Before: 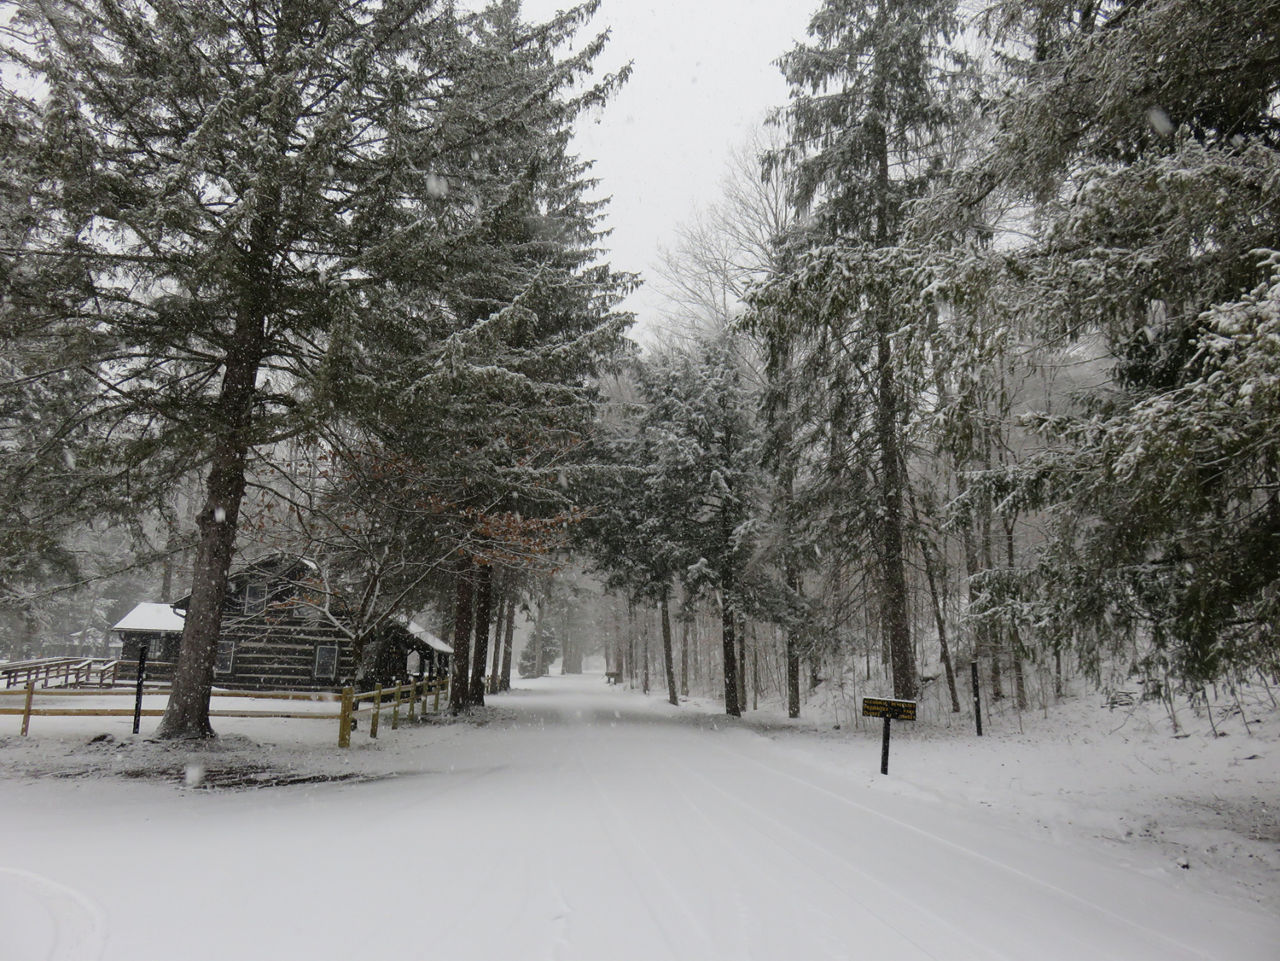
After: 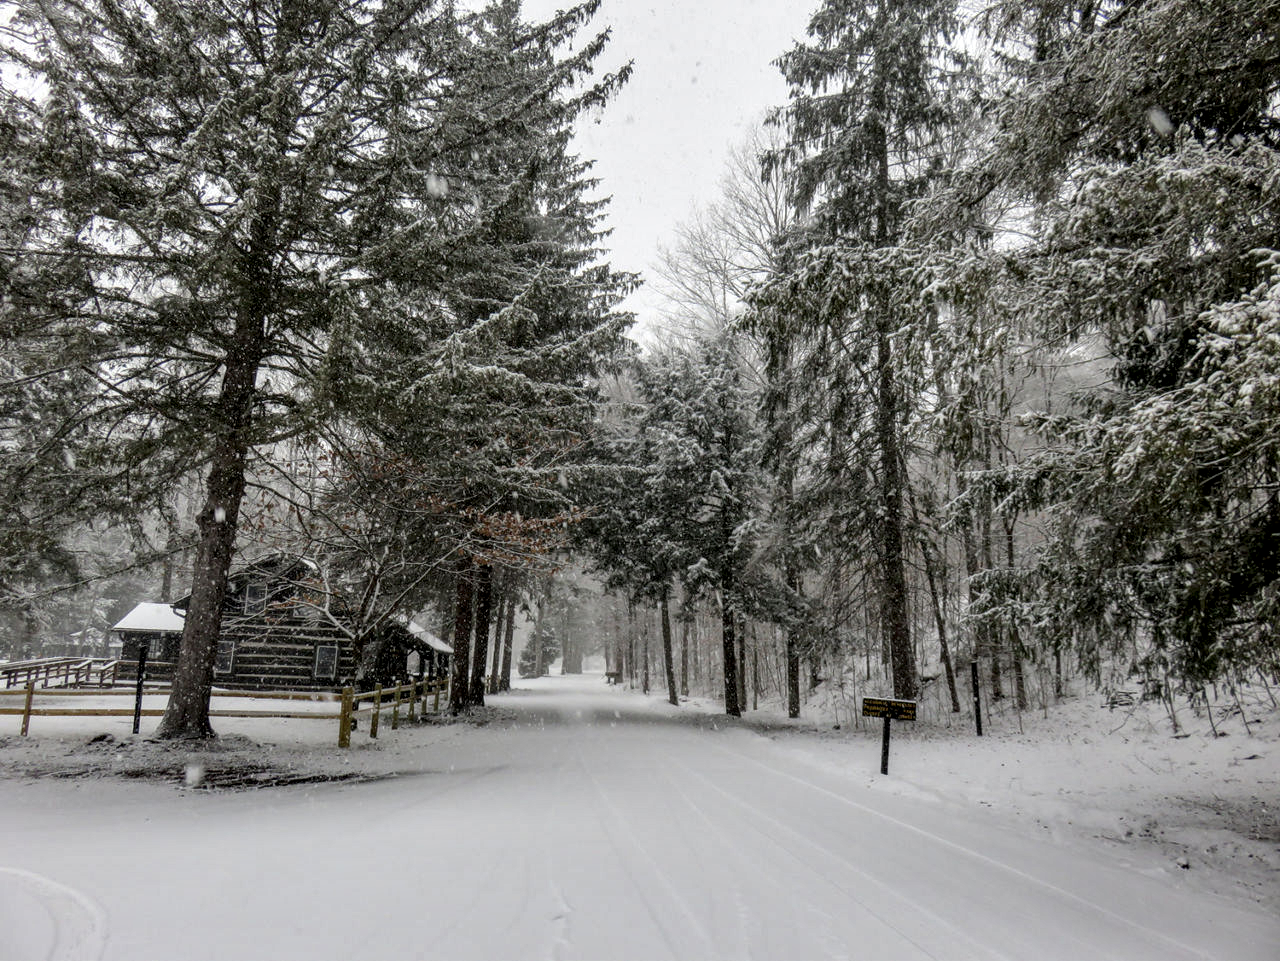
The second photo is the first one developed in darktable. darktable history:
shadows and highlights: soften with gaussian
local contrast: detail 155%
